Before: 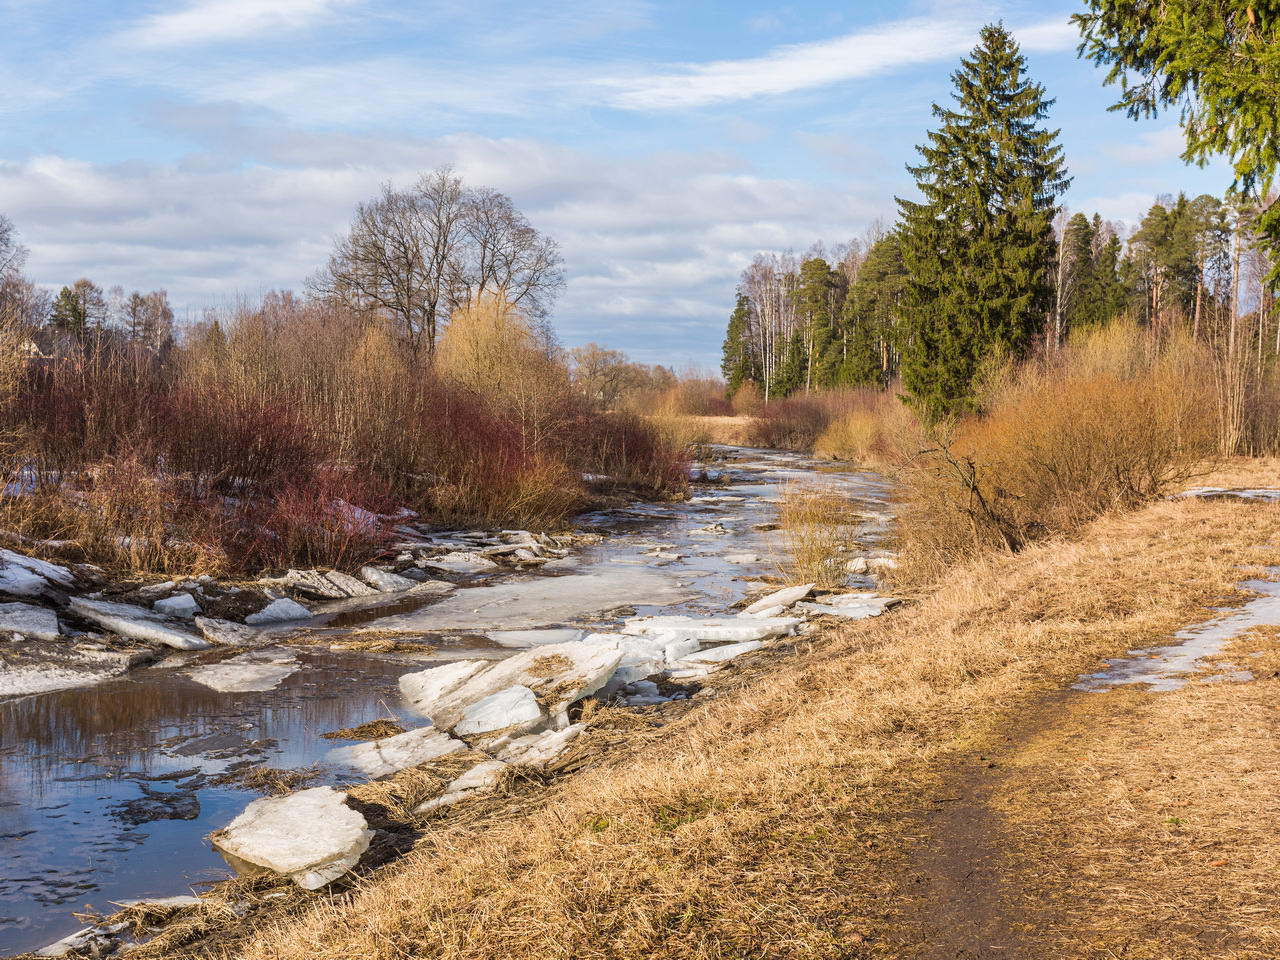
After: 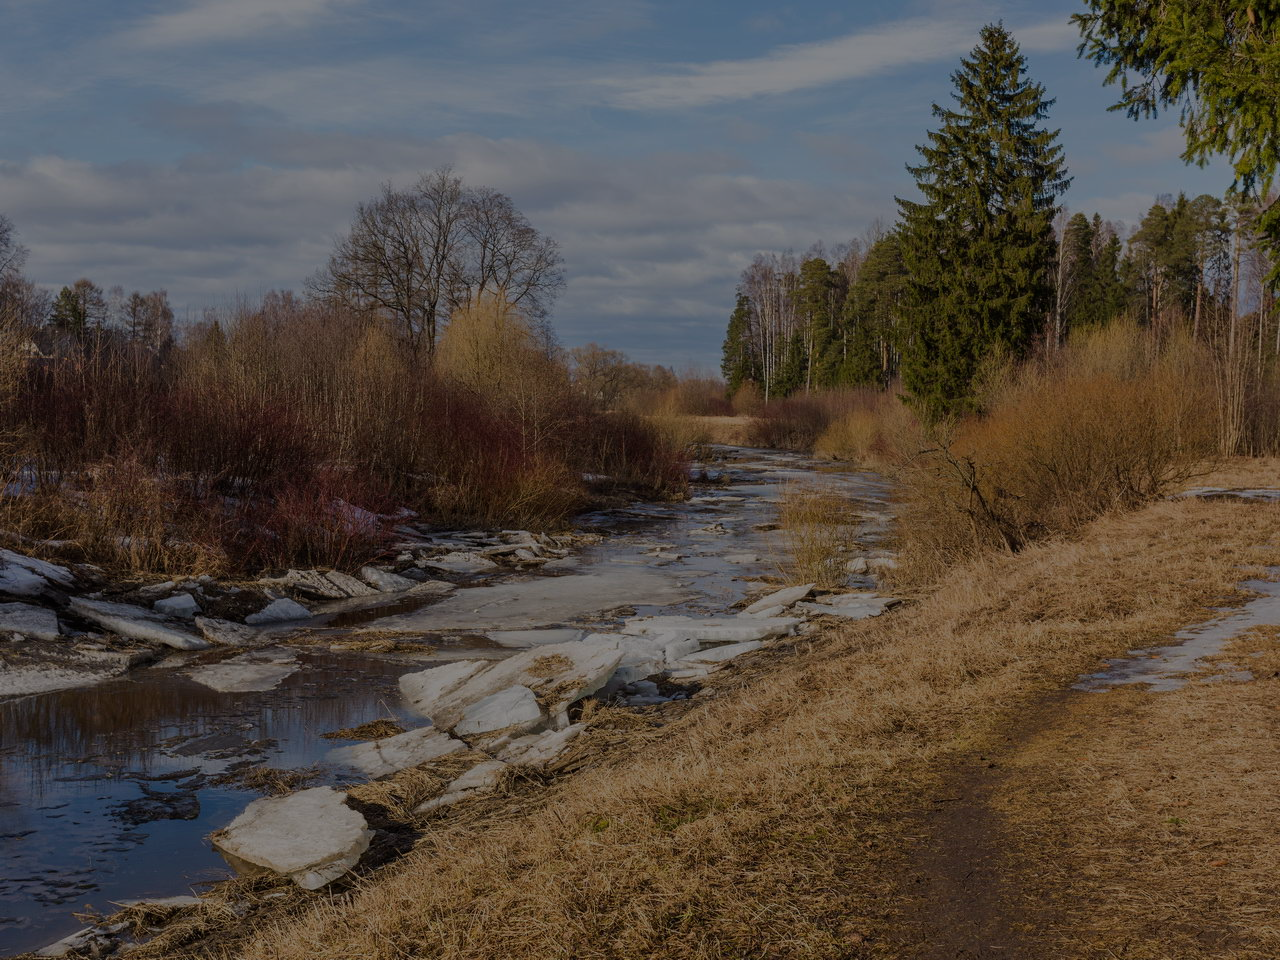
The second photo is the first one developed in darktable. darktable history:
exposure: exposure -1.911 EV, compensate exposure bias true, compensate highlight preservation false
